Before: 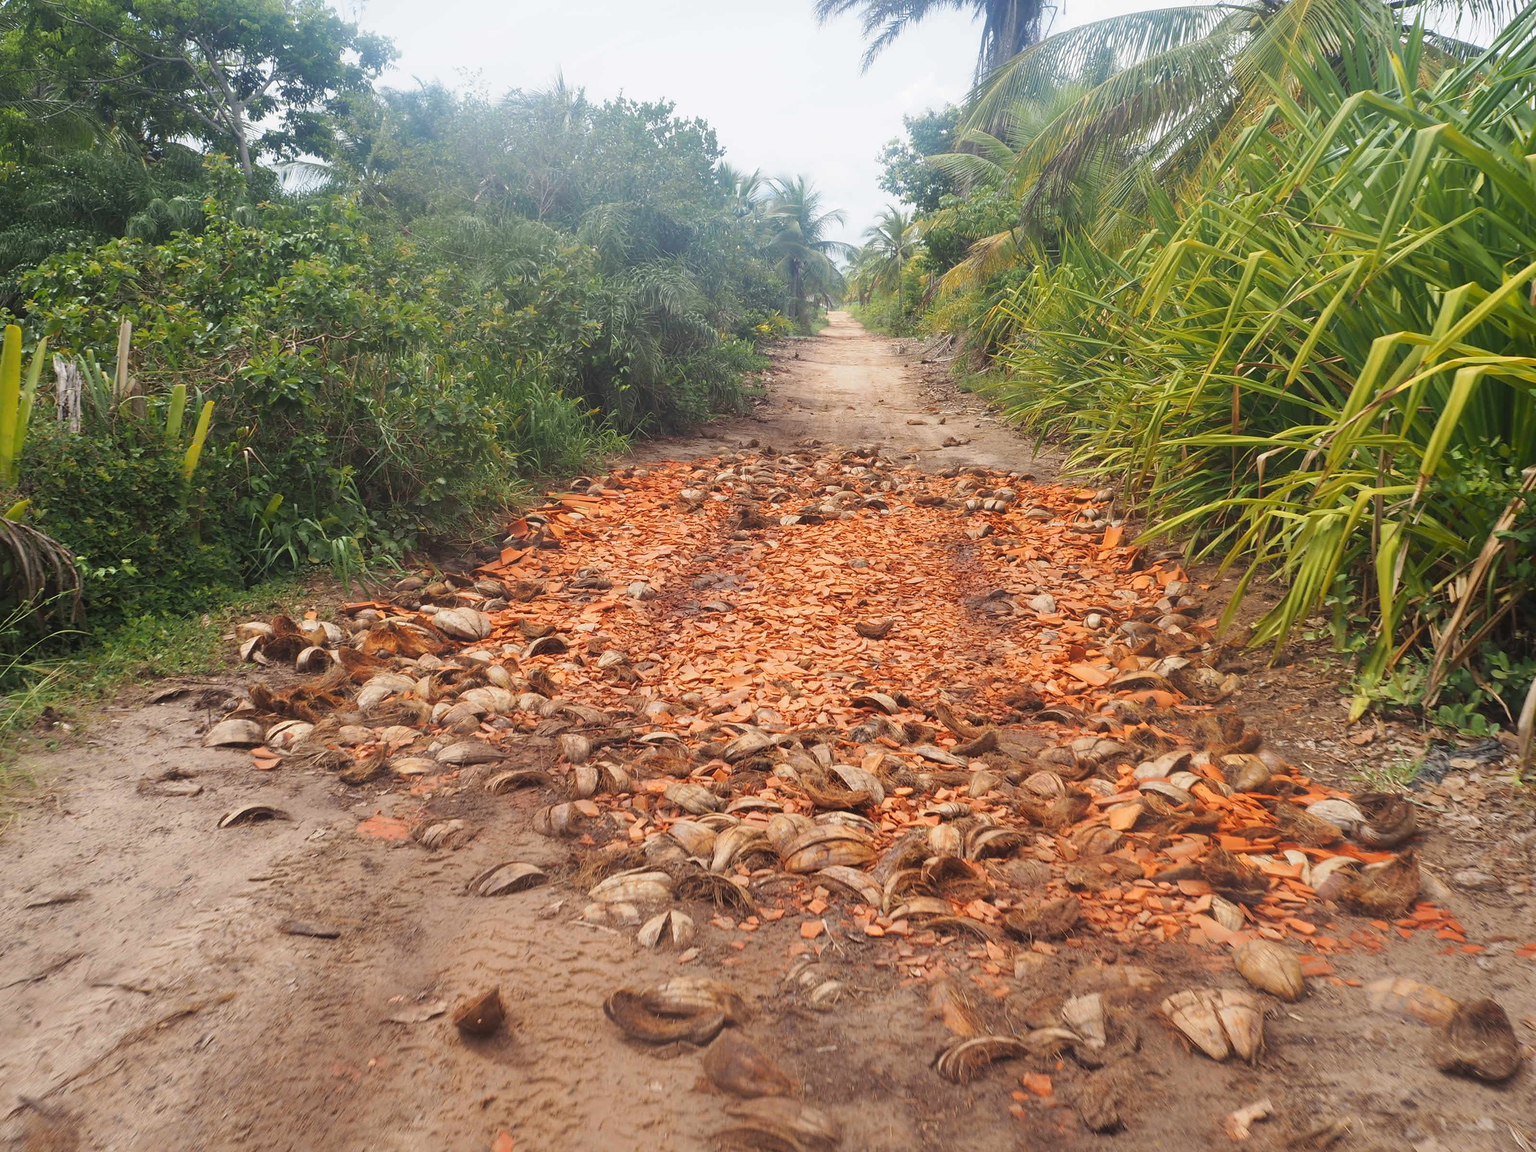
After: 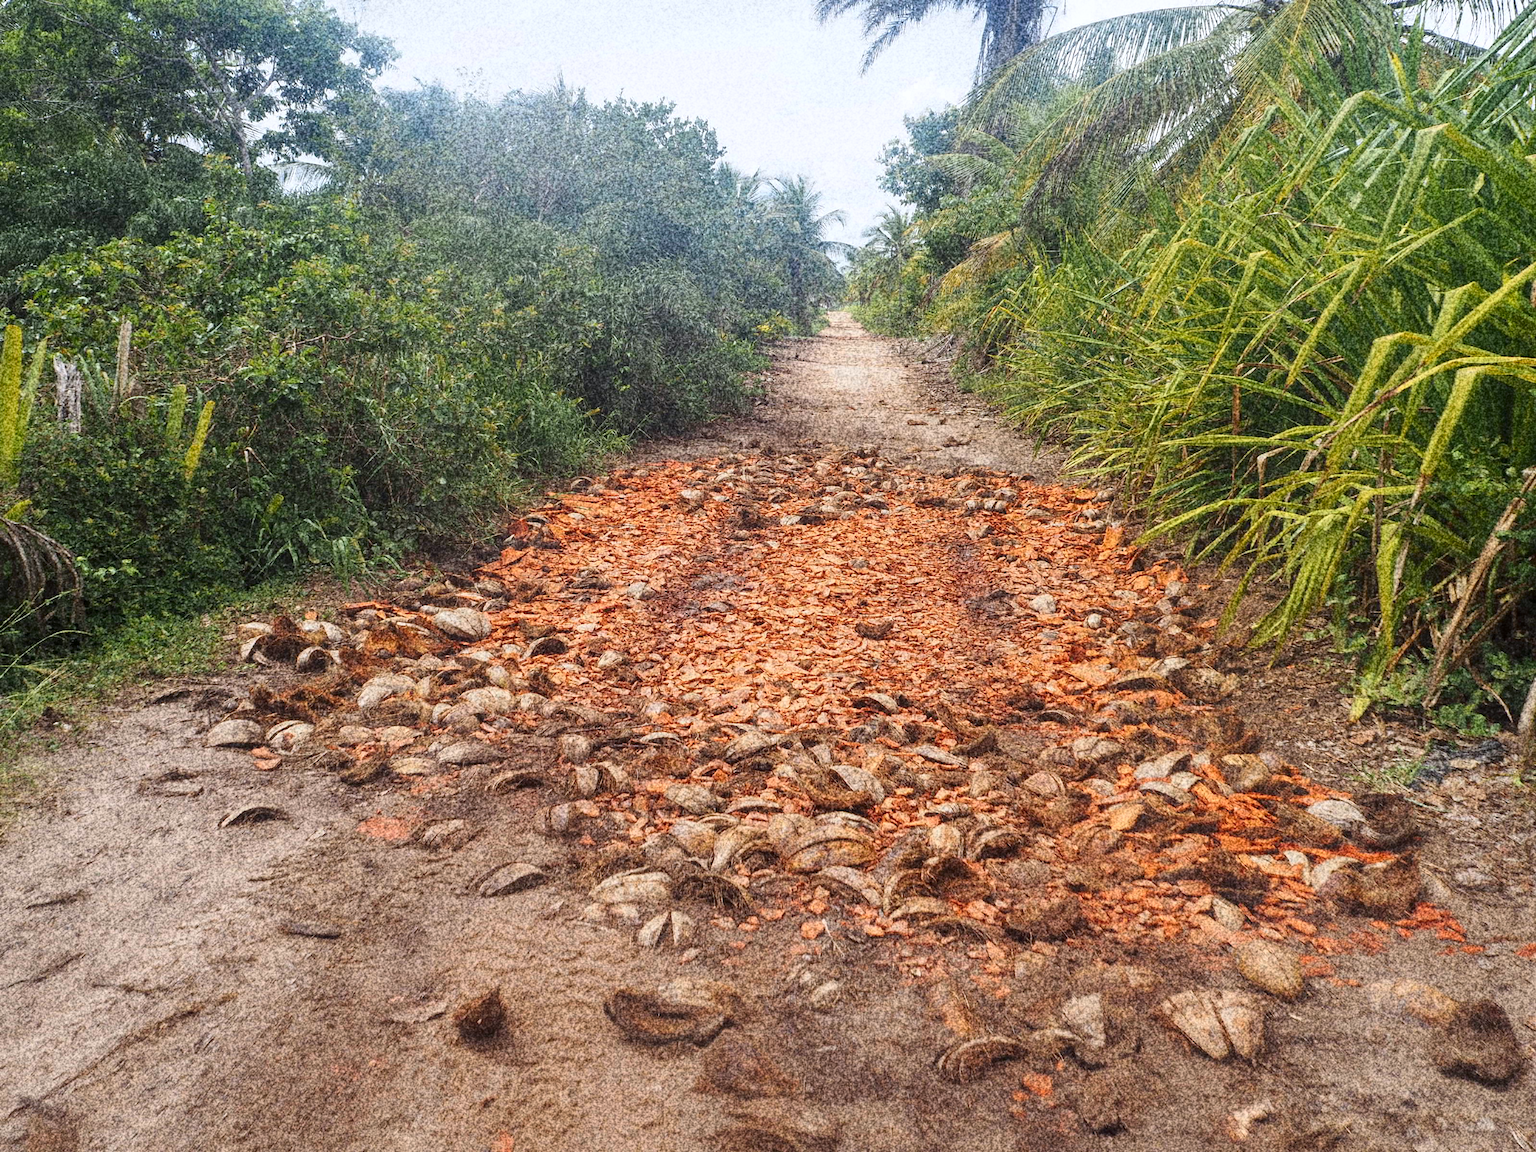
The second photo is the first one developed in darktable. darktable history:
grain: coarseness 30.02 ISO, strength 100%
white balance: red 0.983, blue 1.036
local contrast: on, module defaults
